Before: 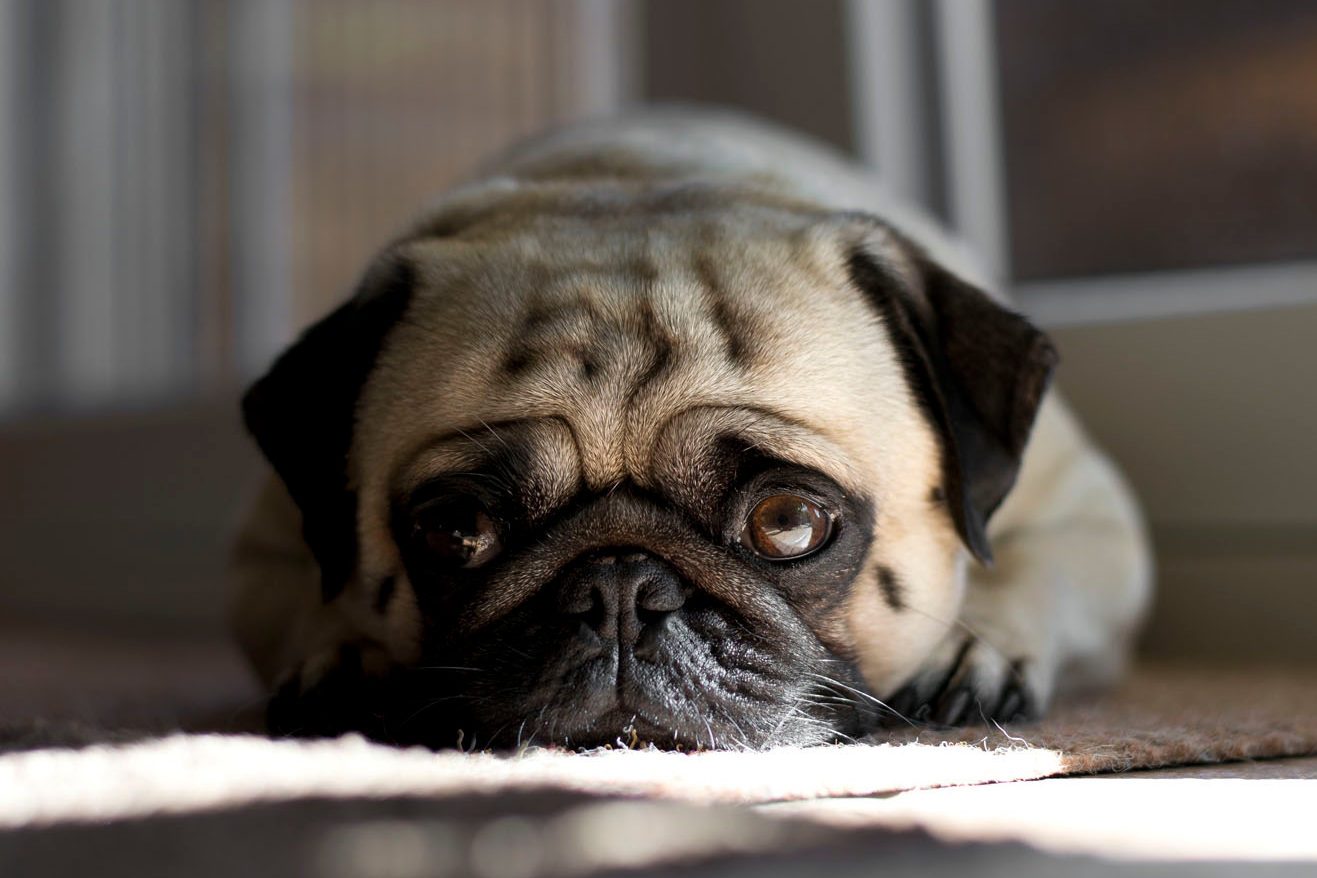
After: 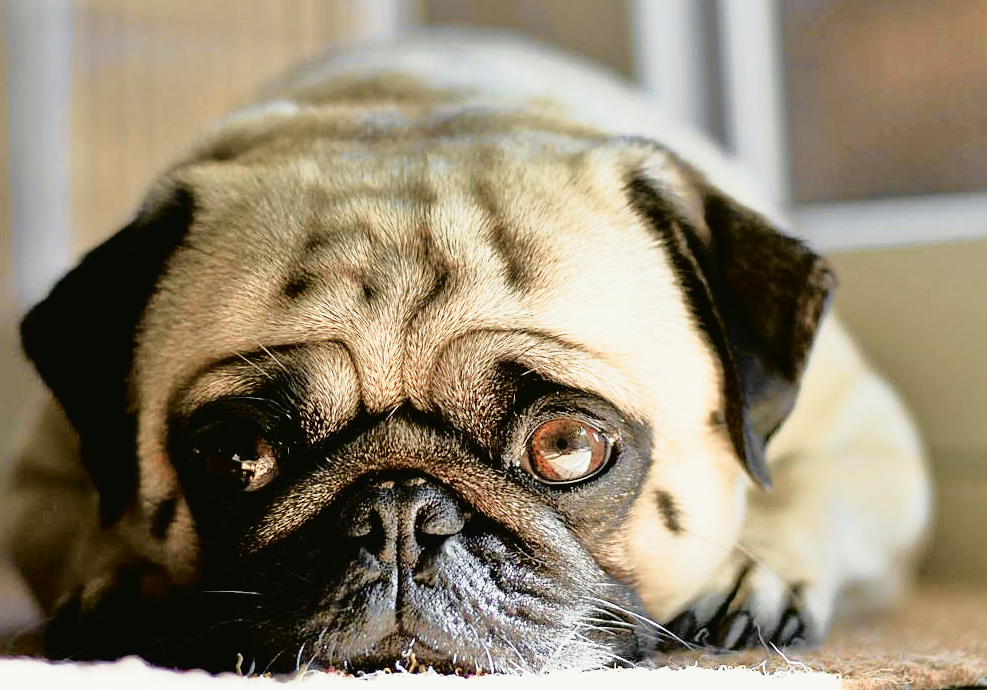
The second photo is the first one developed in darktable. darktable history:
exposure: exposure 0.643 EV, compensate highlight preservation false
tone equalizer: -7 EV 0.151 EV, -6 EV 0.605 EV, -5 EV 1.13 EV, -4 EV 1.35 EV, -3 EV 1.15 EV, -2 EV 0.6 EV, -1 EV 0.165 EV
sharpen: on, module defaults
filmic rgb: black relative exposure -14.29 EV, white relative exposure 3.39 EV, threshold 2.99 EV, hardness 7.94, contrast 0.984, add noise in highlights 0.001, color science v3 (2019), use custom middle-gray values true, contrast in highlights soft, enable highlight reconstruction true
crop: left 16.808%, top 8.693%, right 8.231%, bottom 12.663%
tone curve: curves: ch0 [(0, 0.023) (0.087, 0.065) (0.184, 0.168) (0.45, 0.54) (0.57, 0.683) (0.706, 0.841) (0.877, 0.948) (1, 0.984)]; ch1 [(0, 0) (0.388, 0.369) (0.447, 0.447) (0.505, 0.5) (0.534, 0.528) (0.57, 0.571) (0.592, 0.602) (0.644, 0.663) (1, 1)]; ch2 [(0, 0) (0.314, 0.223) (0.427, 0.405) (0.492, 0.496) (0.524, 0.547) (0.534, 0.57) (0.583, 0.605) (0.673, 0.667) (1, 1)], color space Lab, independent channels, preserve colors none
contrast brightness saturation: contrast 0.044, saturation 0.16
